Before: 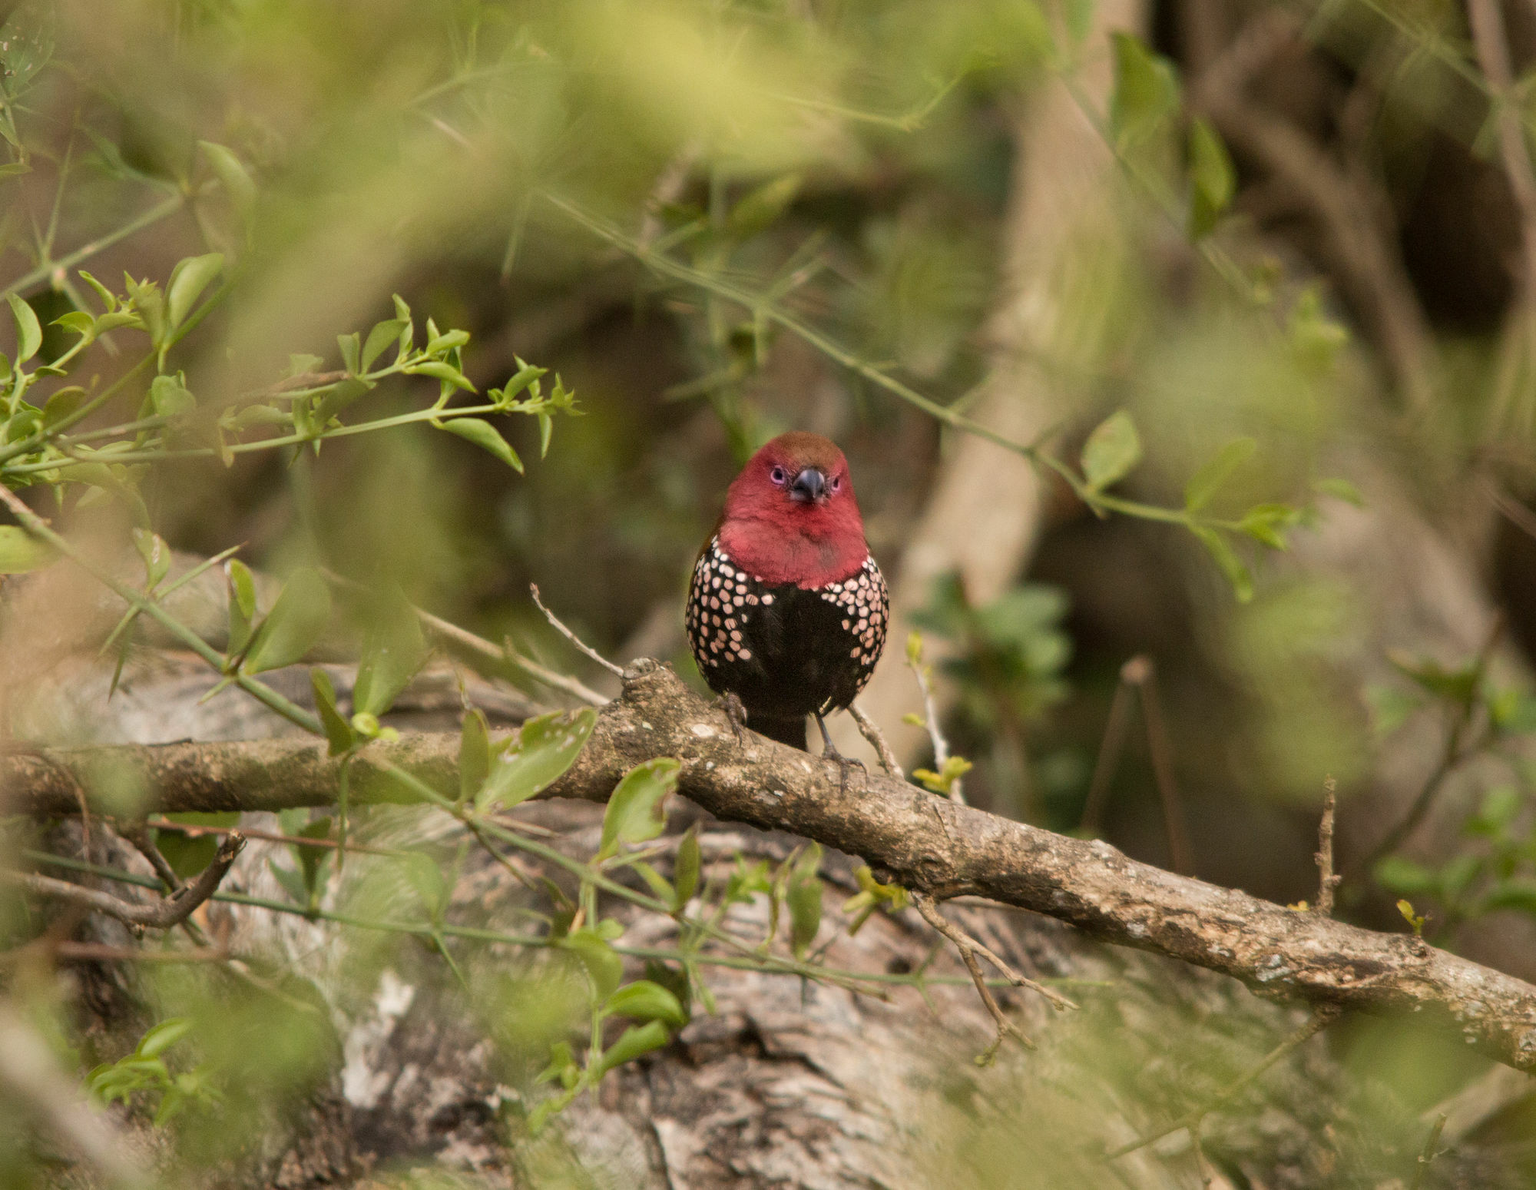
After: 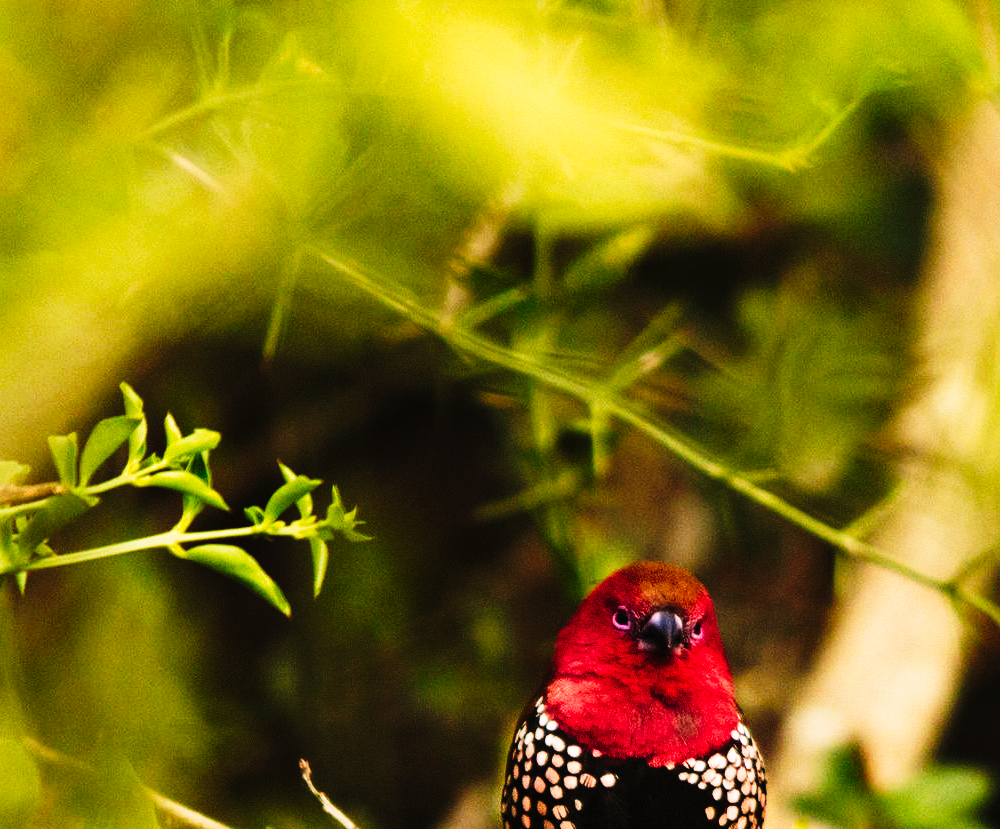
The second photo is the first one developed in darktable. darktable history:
tone curve: curves: ch0 [(0, 0) (0.003, 0.01) (0.011, 0.012) (0.025, 0.012) (0.044, 0.017) (0.069, 0.021) (0.1, 0.025) (0.136, 0.03) (0.177, 0.037) (0.224, 0.052) (0.277, 0.092) (0.335, 0.16) (0.399, 0.3) (0.468, 0.463) (0.543, 0.639) (0.623, 0.796) (0.709, 0.904) (0.801, 0.962) (0.898, 0.988) (1, 1)], preserve colors none
crop: left 19.556%, right 30.401%, bottom 46.458%
